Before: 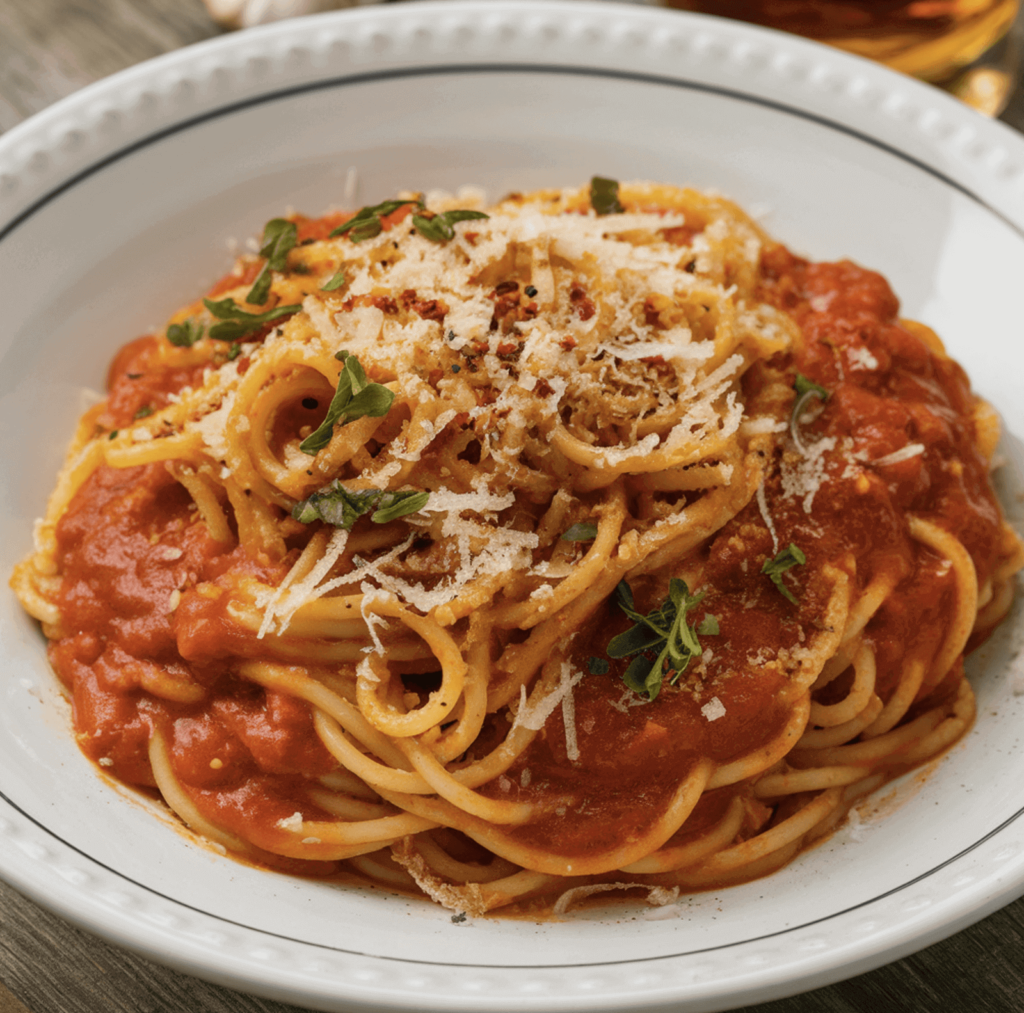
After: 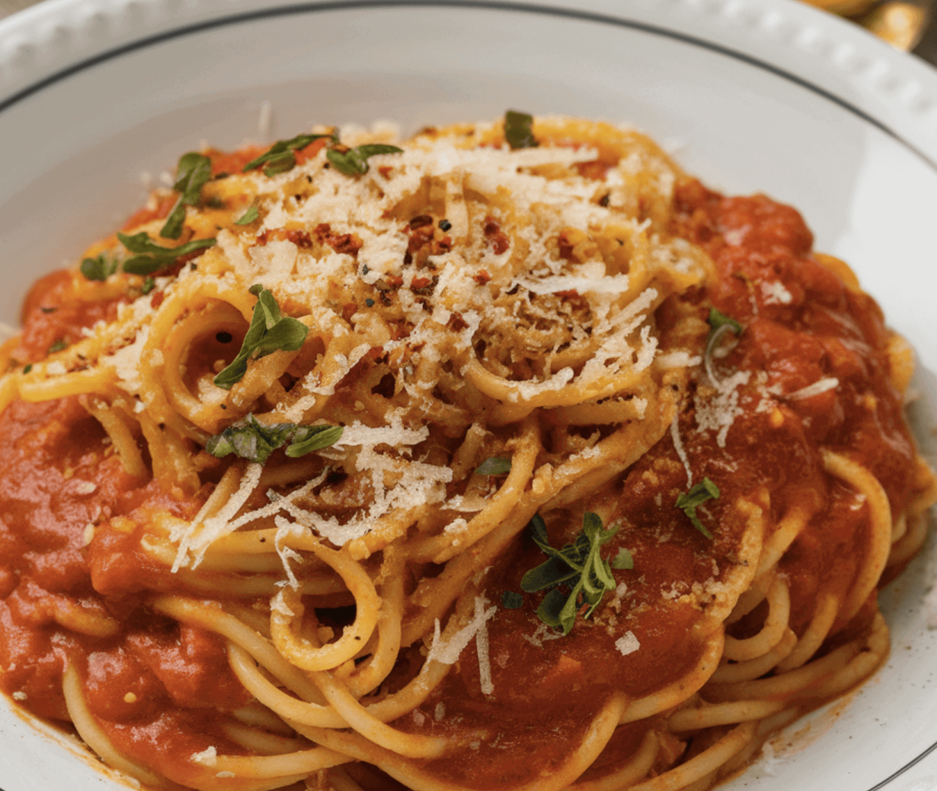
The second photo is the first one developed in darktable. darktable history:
crop: left 8.441%, top 6.565%, bottom 15.269%
